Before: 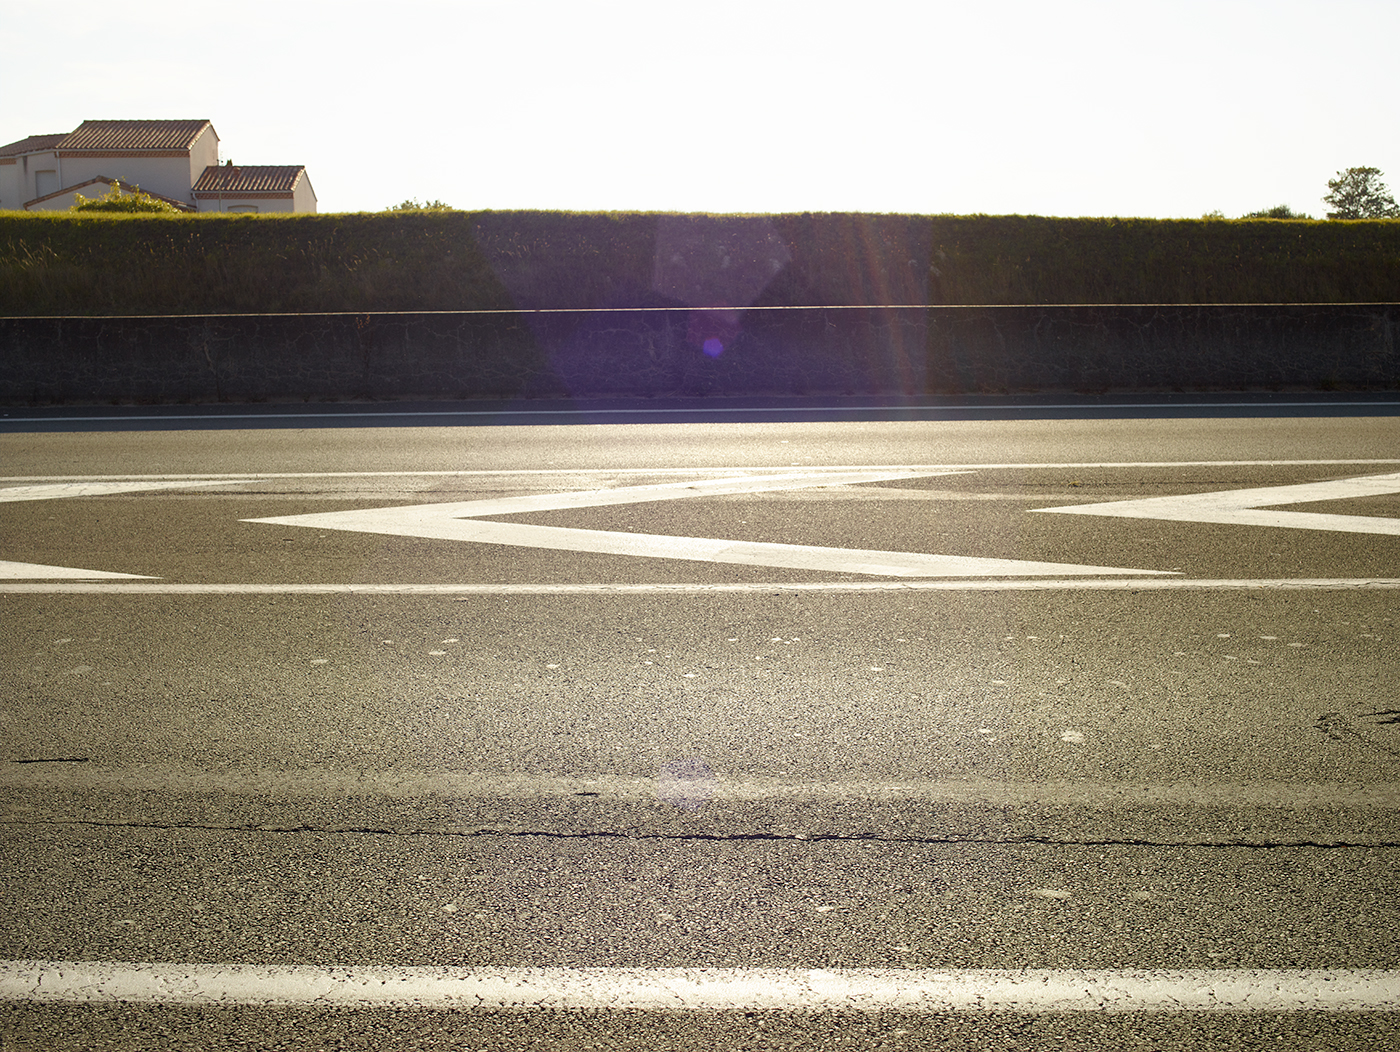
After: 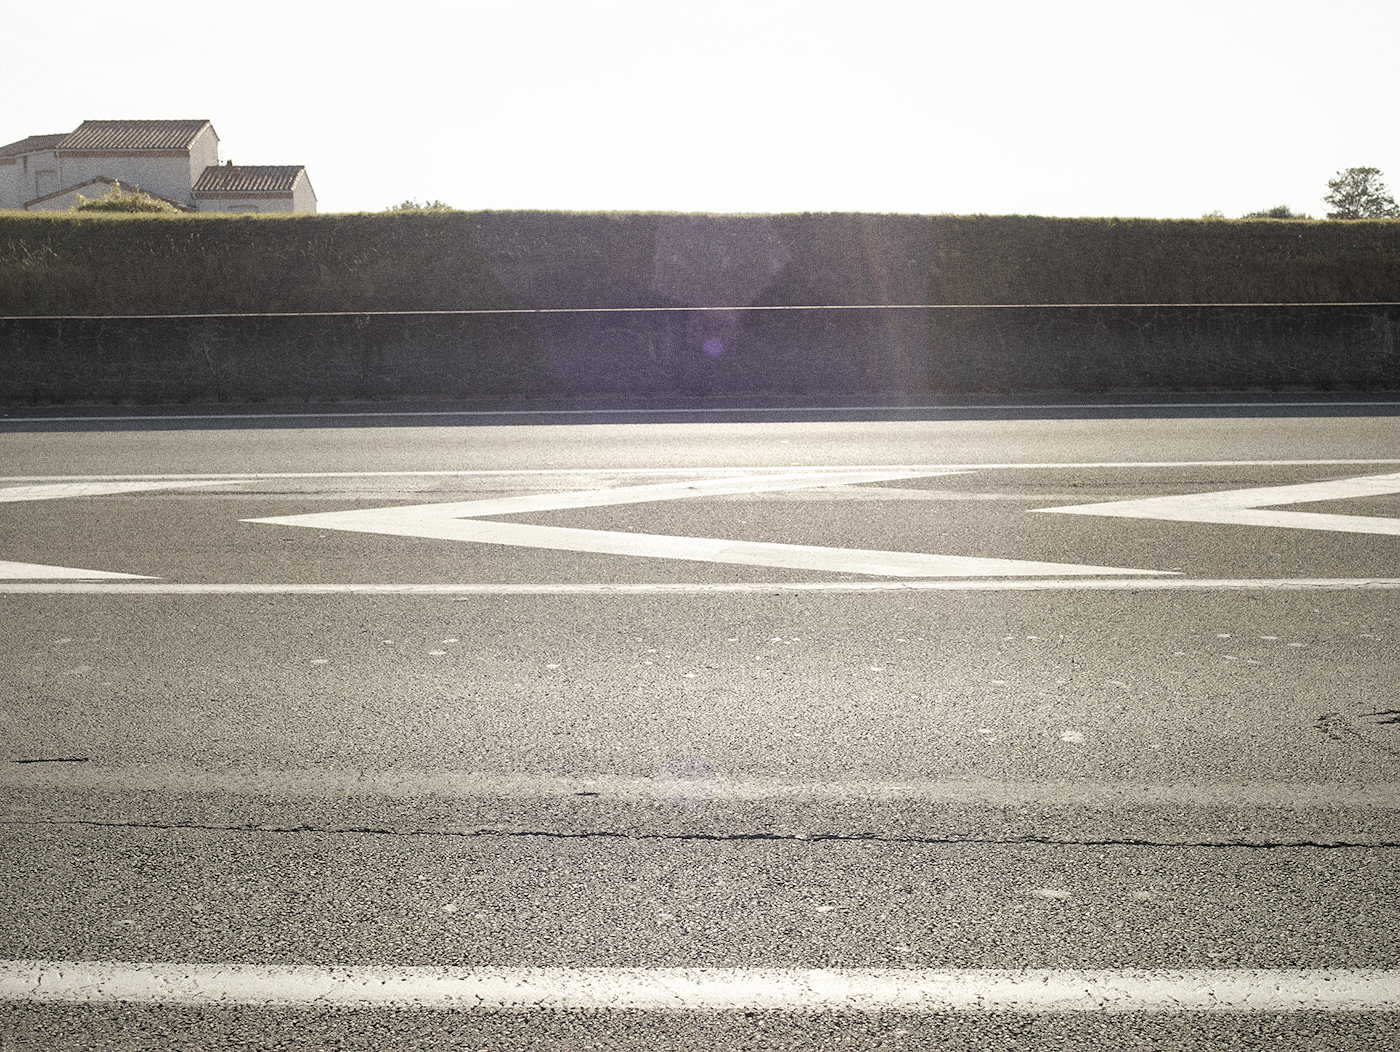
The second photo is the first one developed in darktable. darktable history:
grain: coarseness 0.09 ISO, strength 40%
contrast brightness saturation: brightness 0.18, saturation -0.5
